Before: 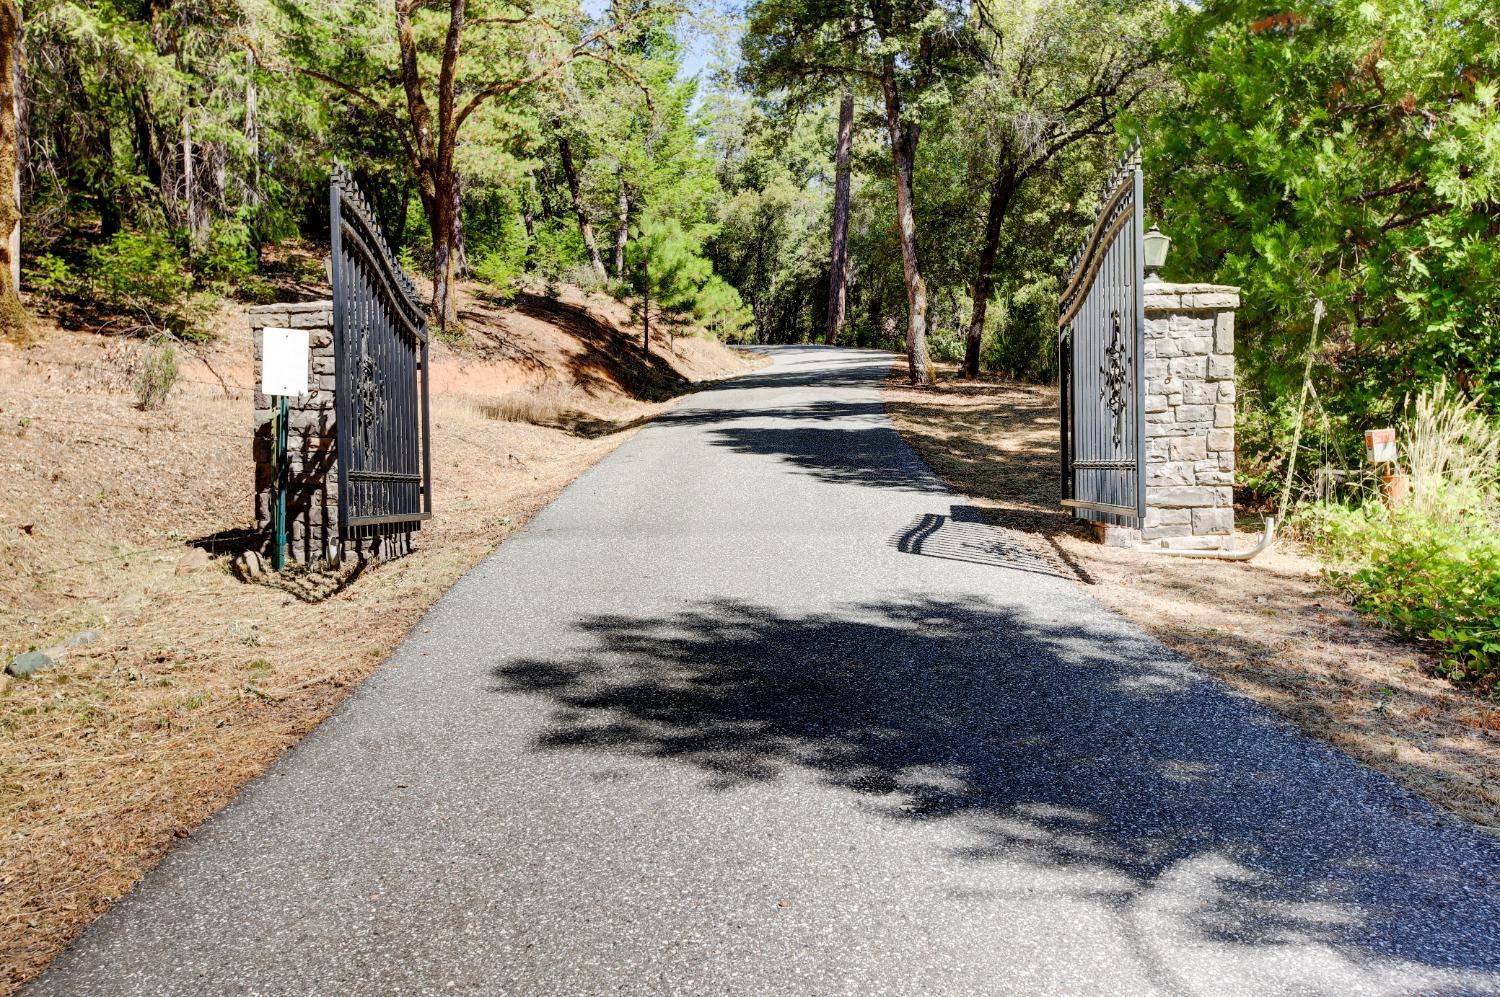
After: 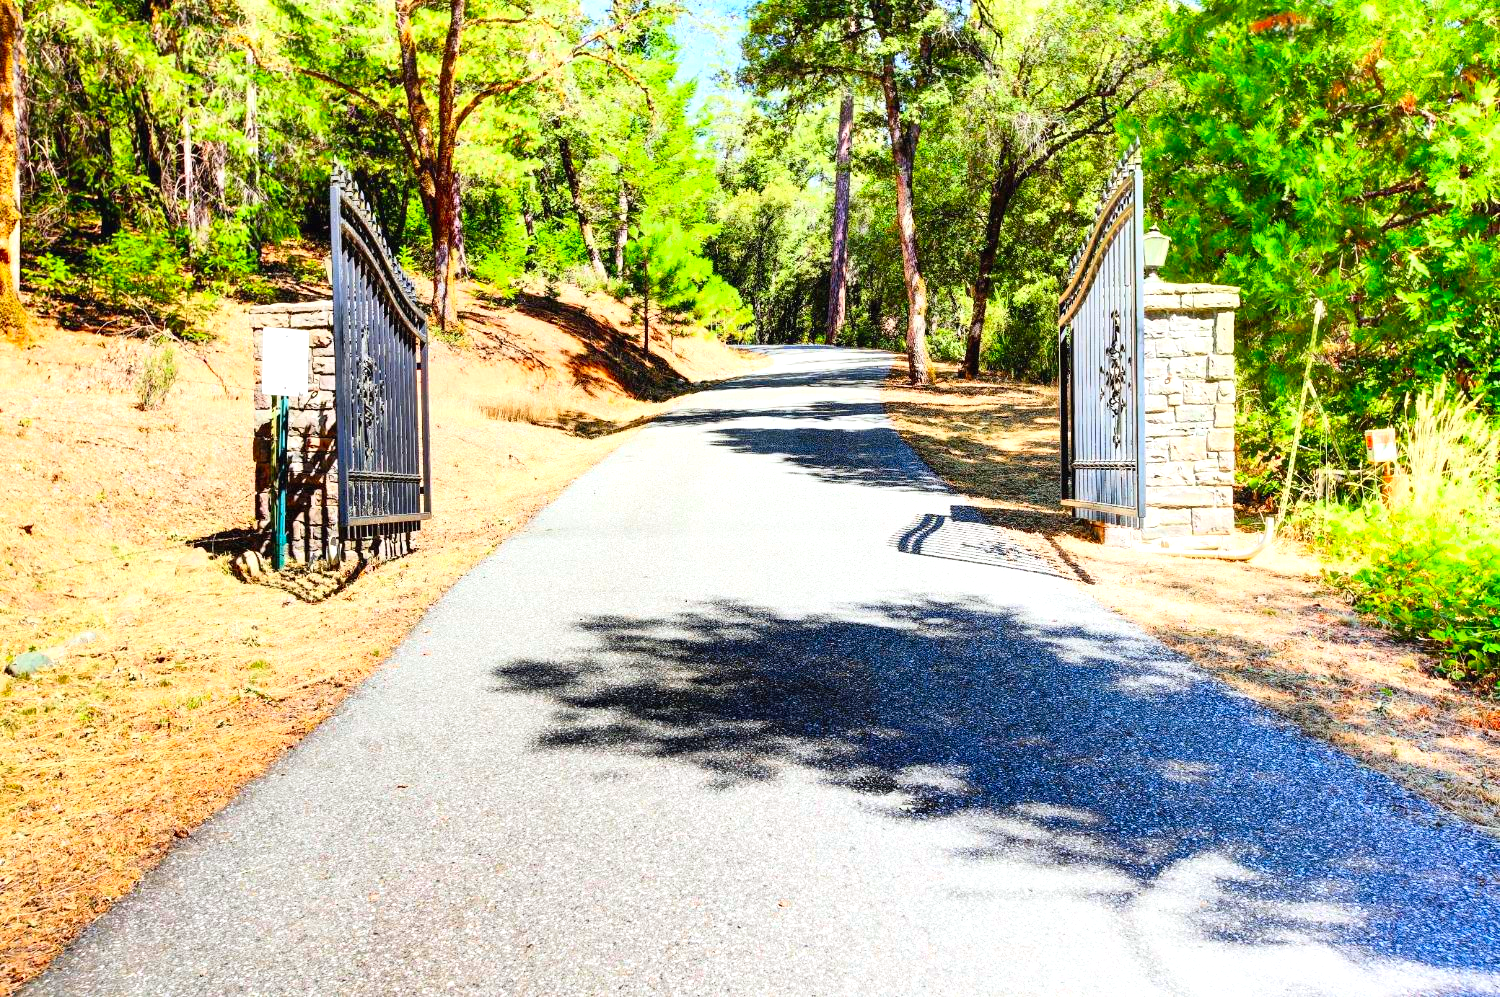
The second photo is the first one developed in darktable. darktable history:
exposure: black level correction 0, exposure 0.7 EV, compensate exposure bias true, compensate highlight preservation false
white balance: red 0.986, blue 1.01
contrast brightness saturation: contrast 0.2, brightness 0.2, saturation 0.8
